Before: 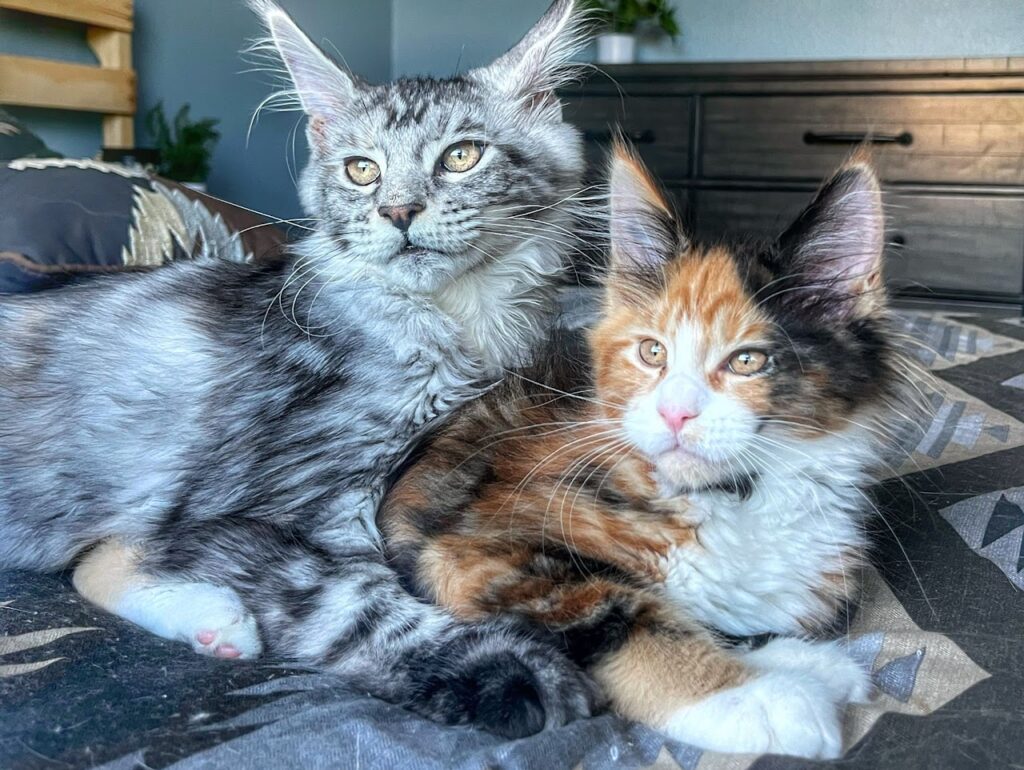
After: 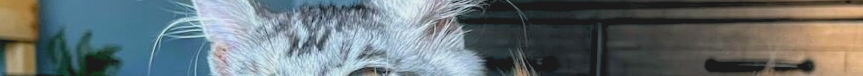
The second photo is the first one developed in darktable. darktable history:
crop and rotate: left 9.644%, top 9.491%, right 6.021%, bottom 80.509%
contrast brightness saturation: contrast -0.19, saturation 0.19
rgb levels: levels [[0.013, 0.434, 0.89], [0, 0.5, 1], [0, 0.5, 1]]
